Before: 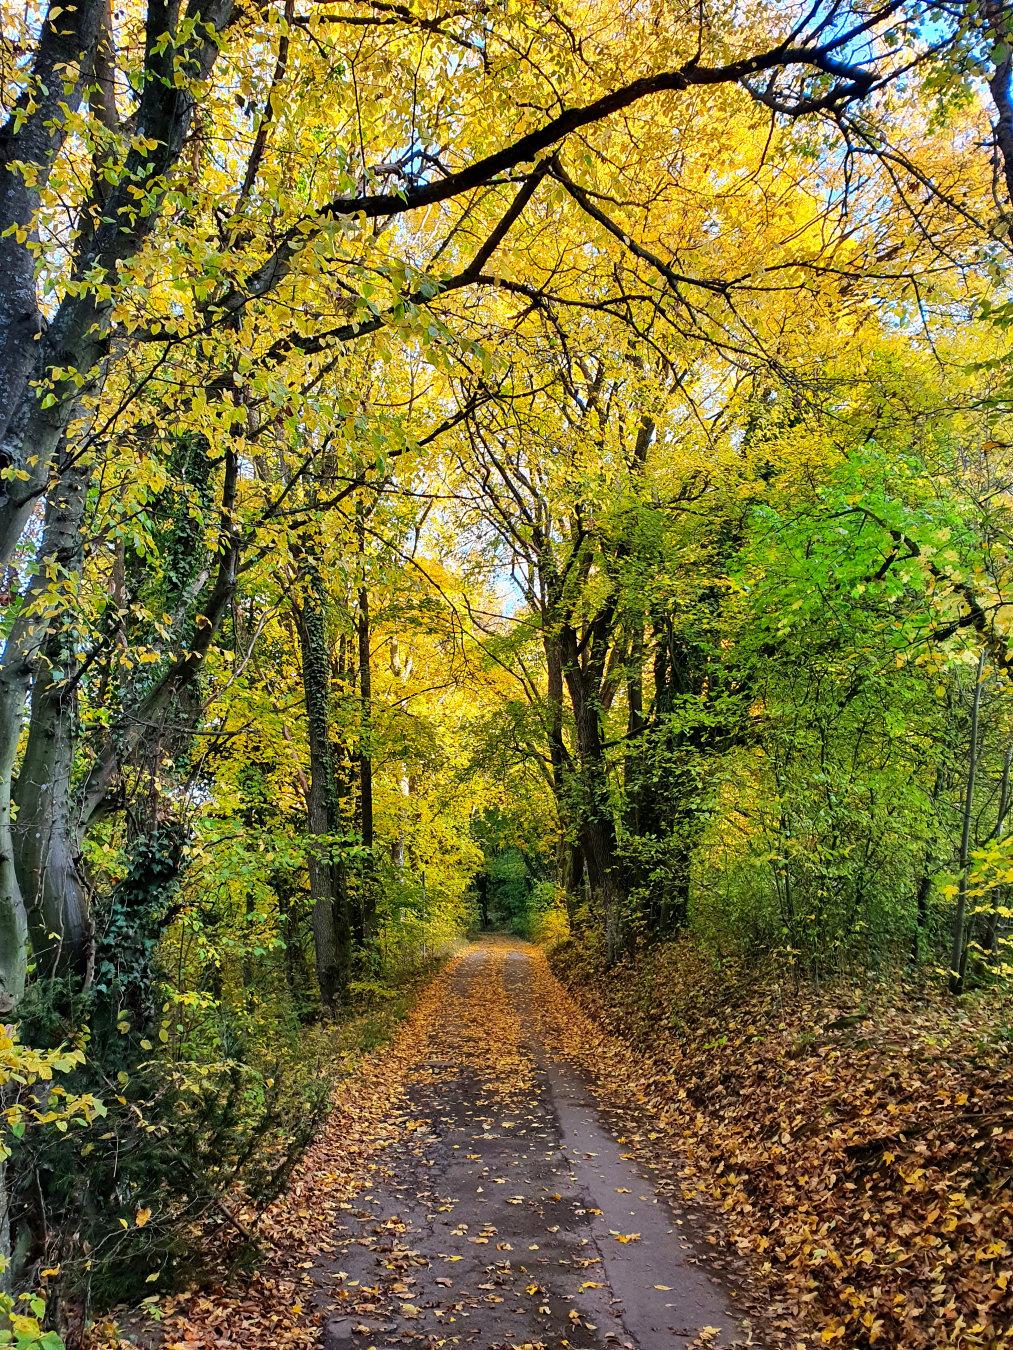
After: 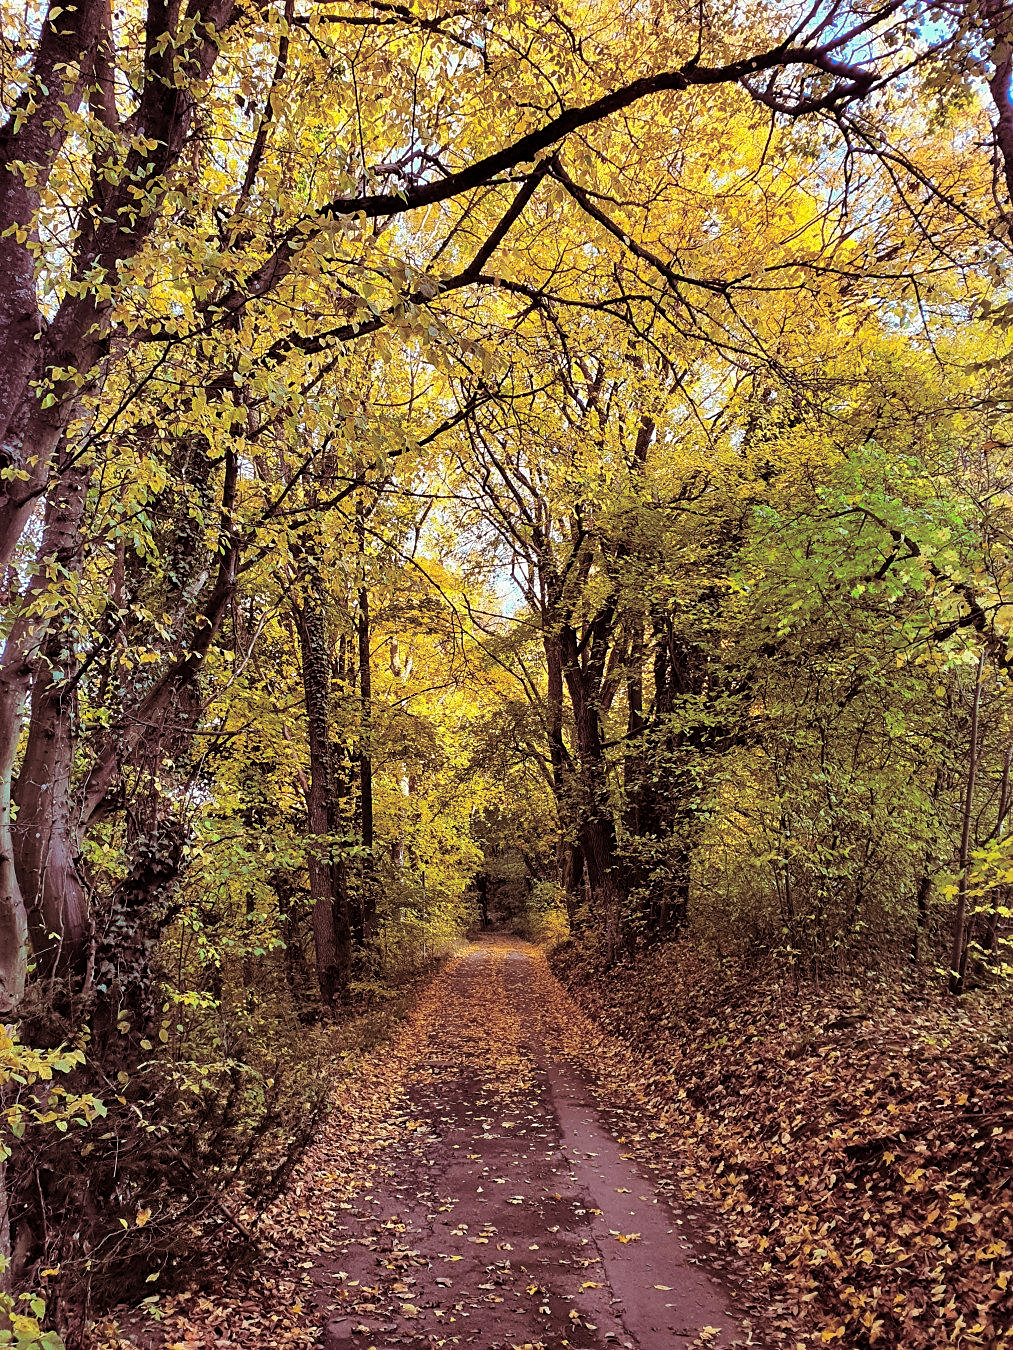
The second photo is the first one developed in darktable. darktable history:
sharpen: amount 0.2
white balance: red 0.986, blue 1.01
split-toning: compress 20%
